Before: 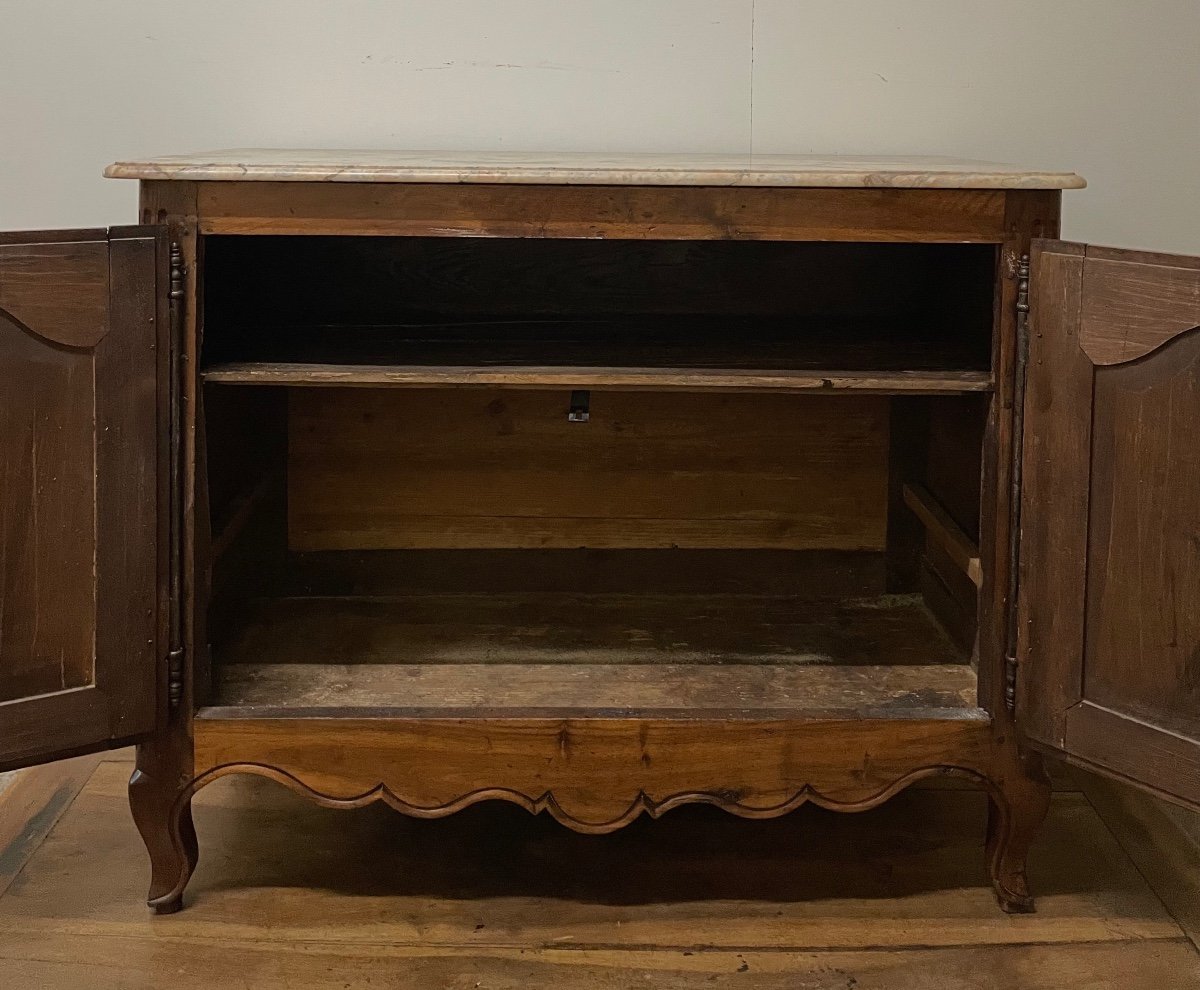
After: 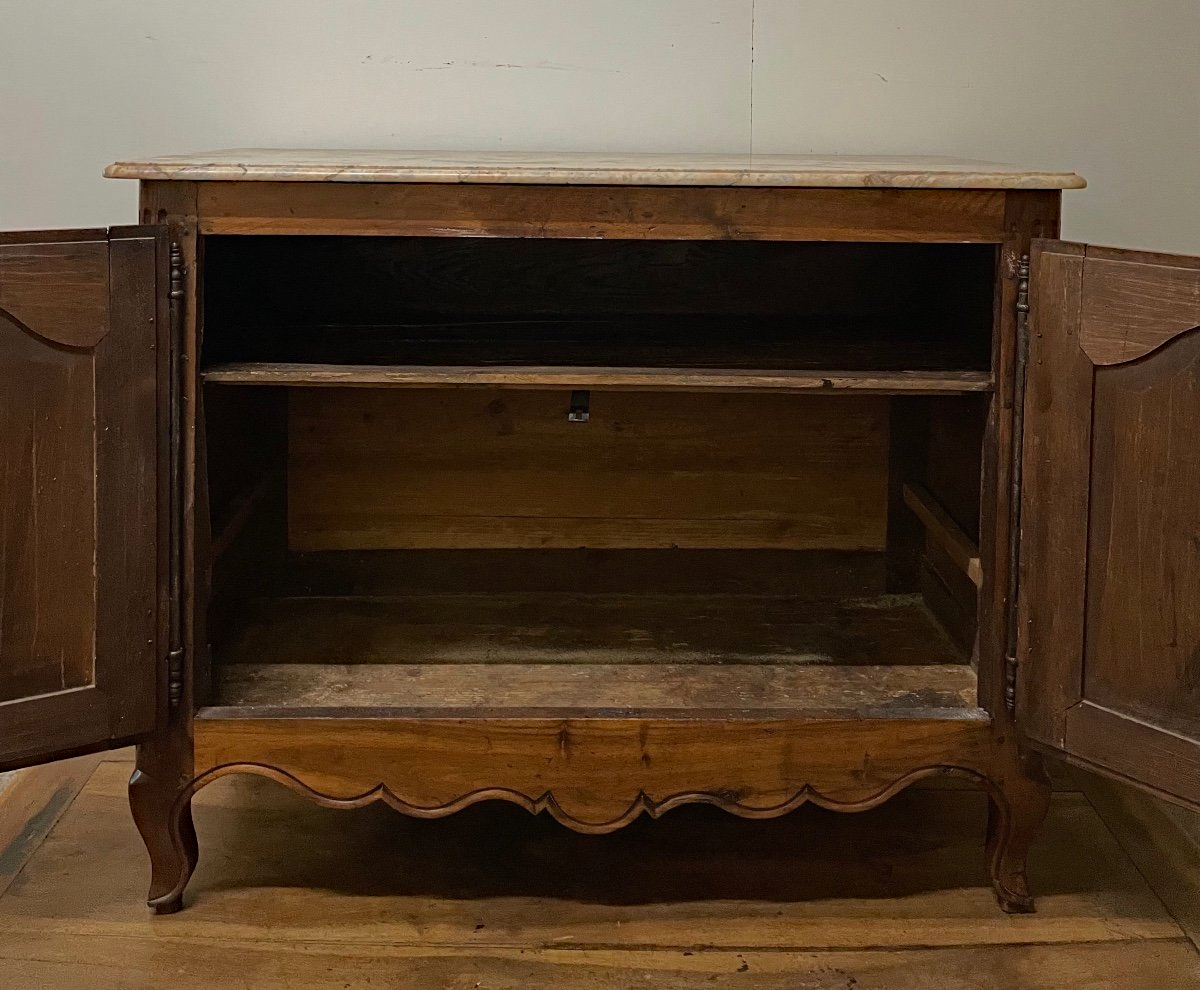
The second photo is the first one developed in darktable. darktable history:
haze removal: strength 0.3, distance 0.255, compatibility mode true
